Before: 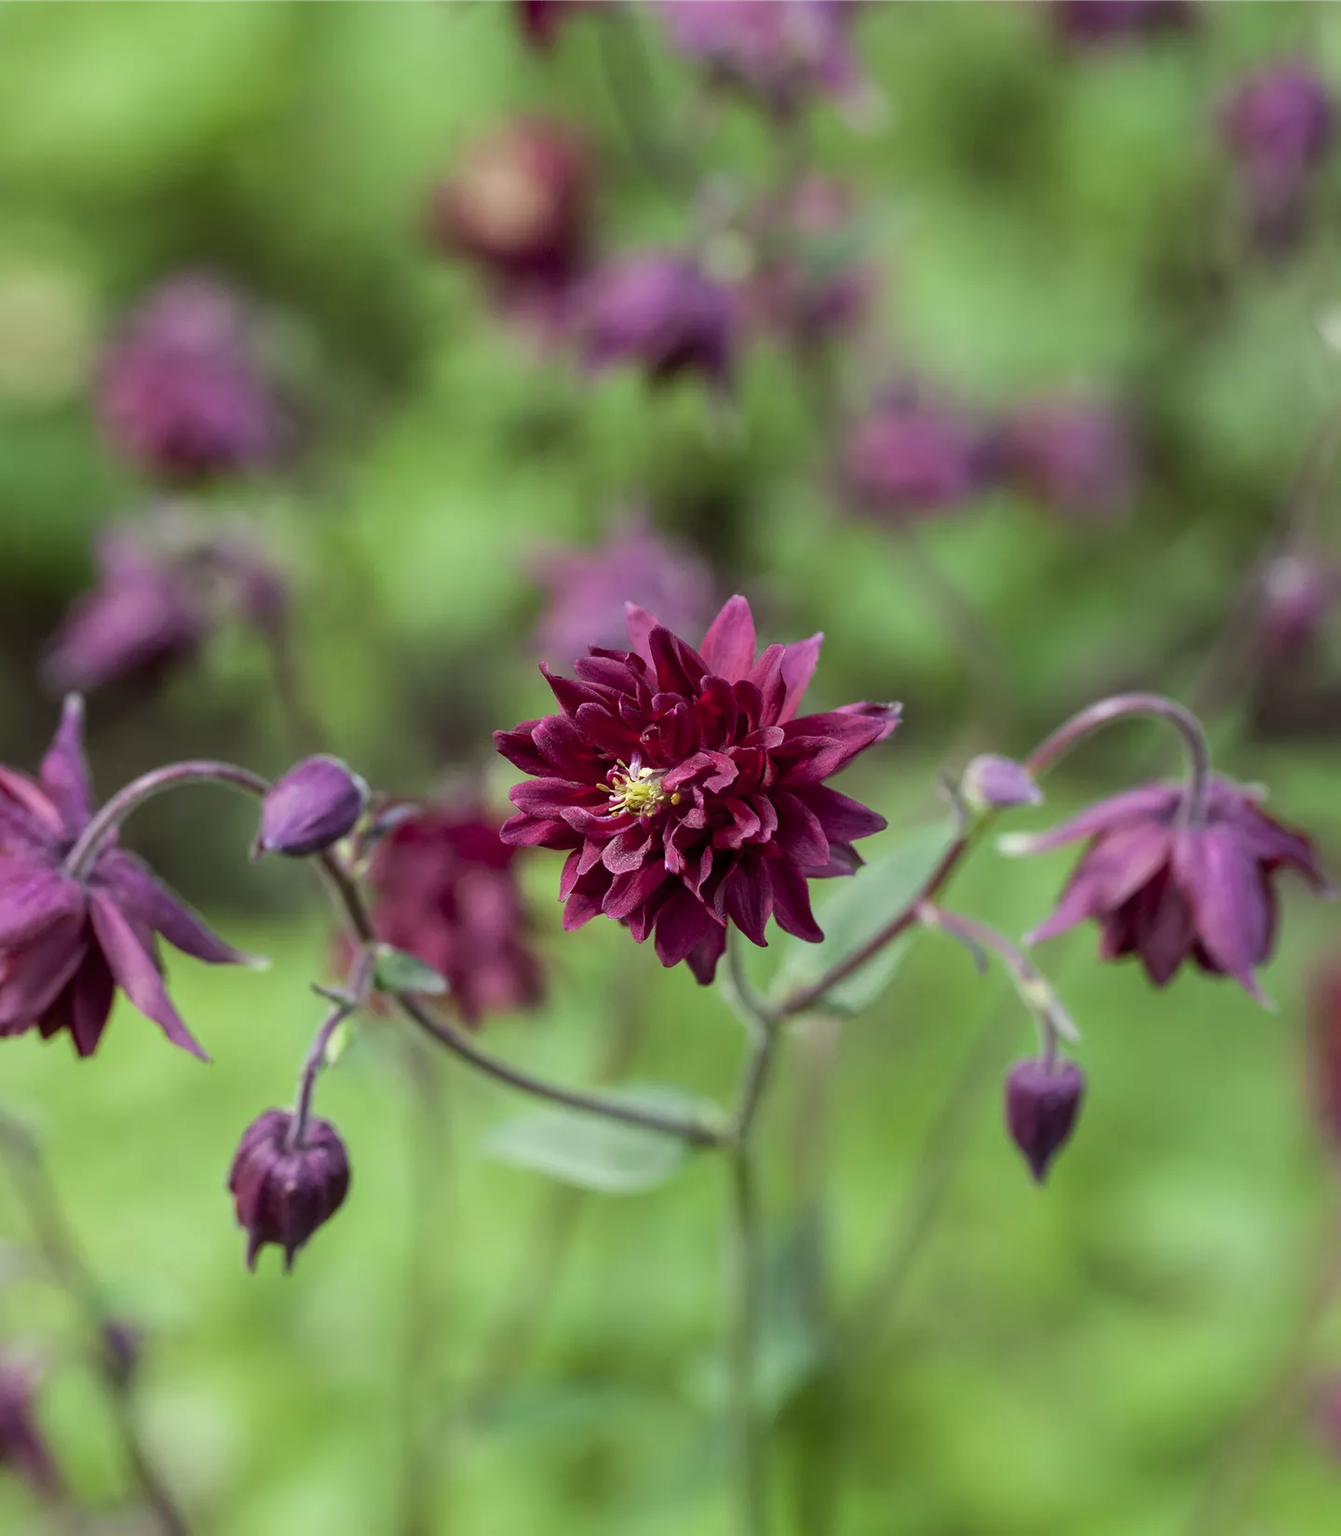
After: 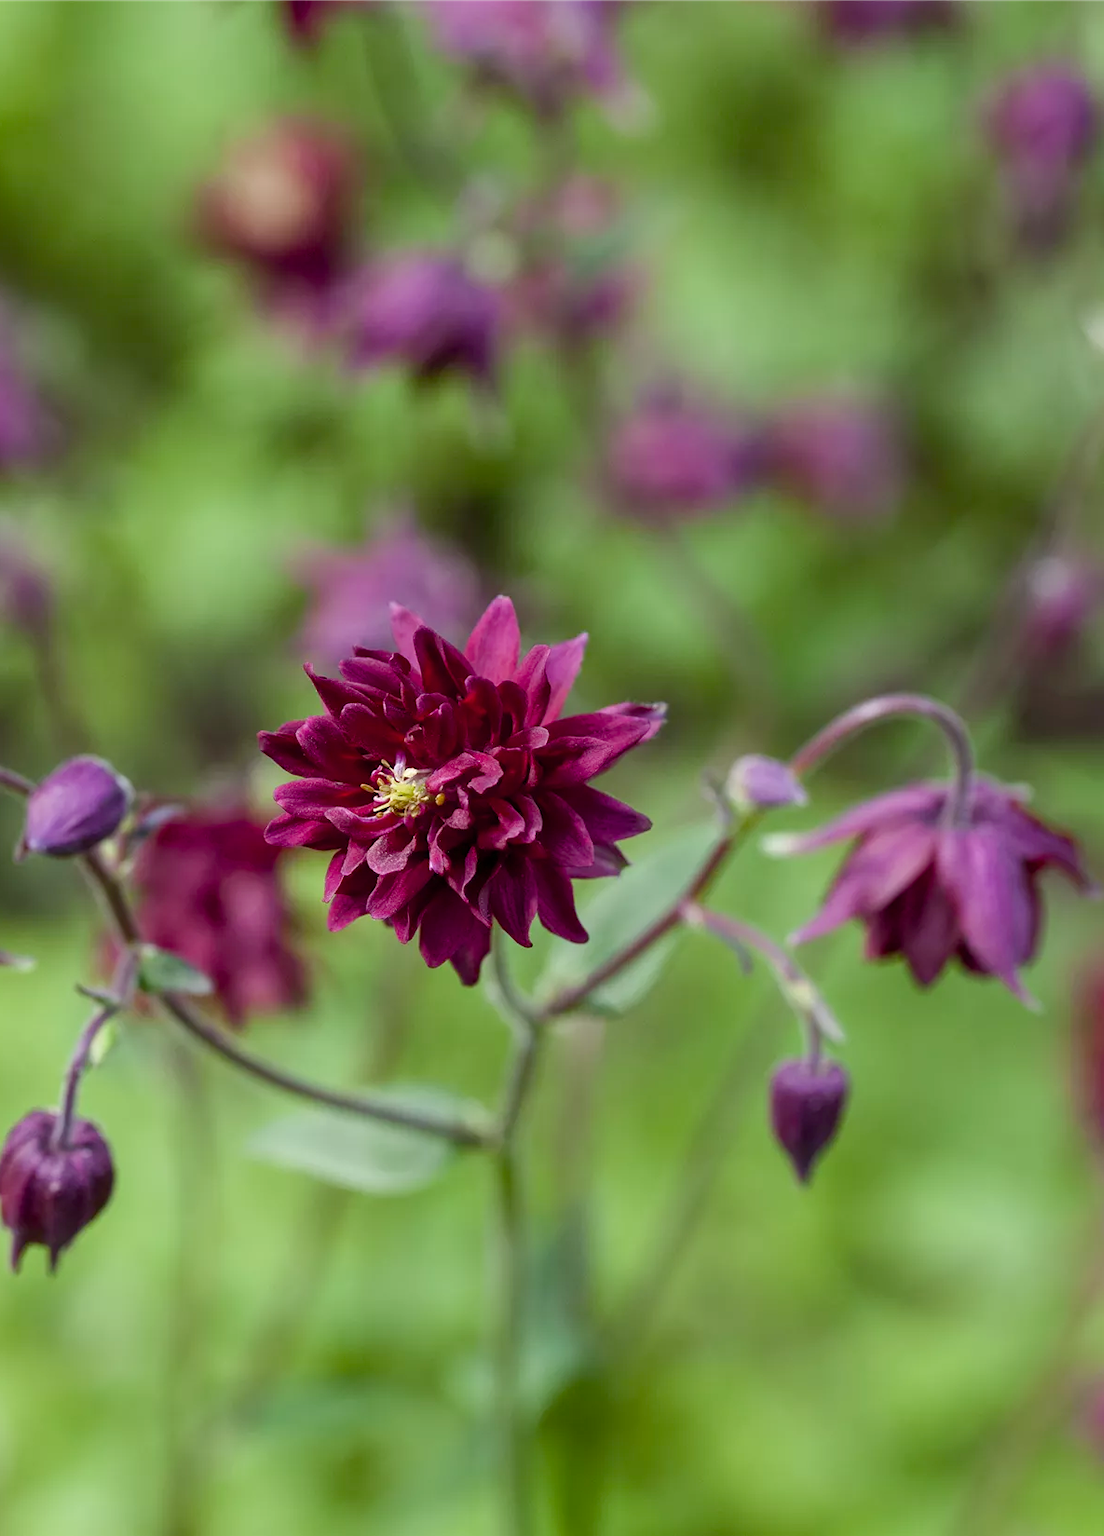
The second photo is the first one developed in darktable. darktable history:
color balance rgb: perceptual saturation grading › global saturation 20%, perceptual saturation grading › highlights -25%, perceptual saturation grading › shadows 25%
crop: left 17.582%, bottom 0.031%
